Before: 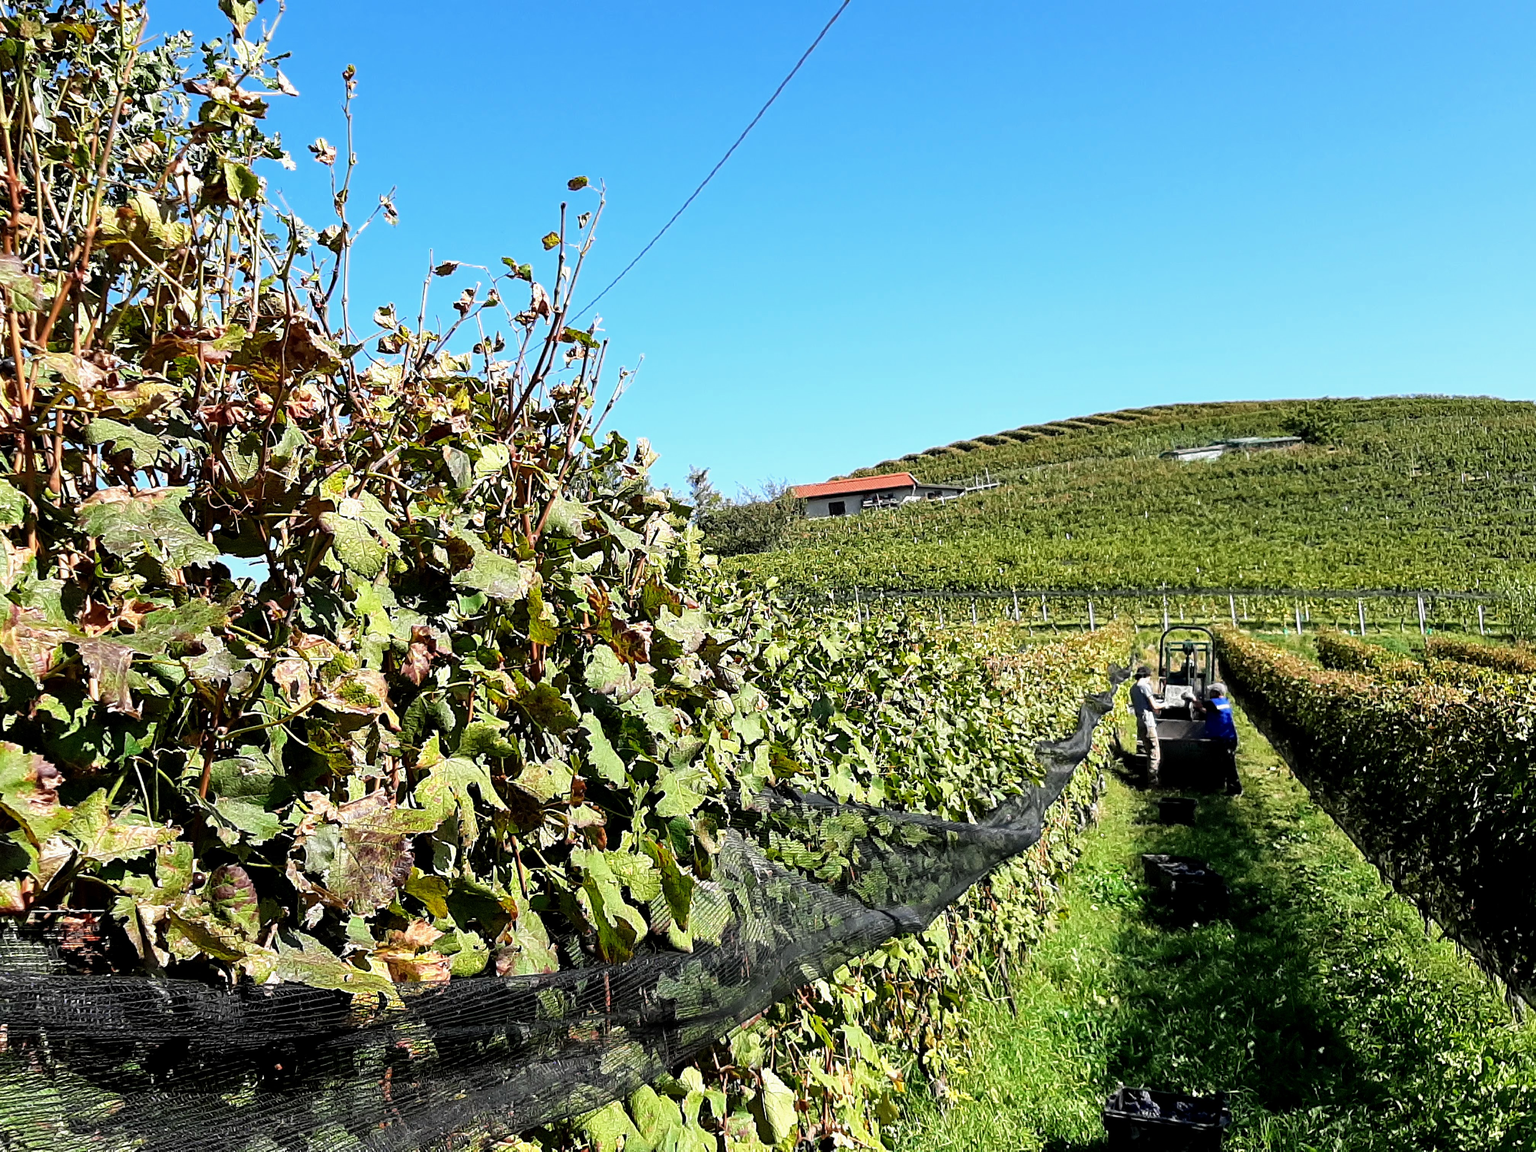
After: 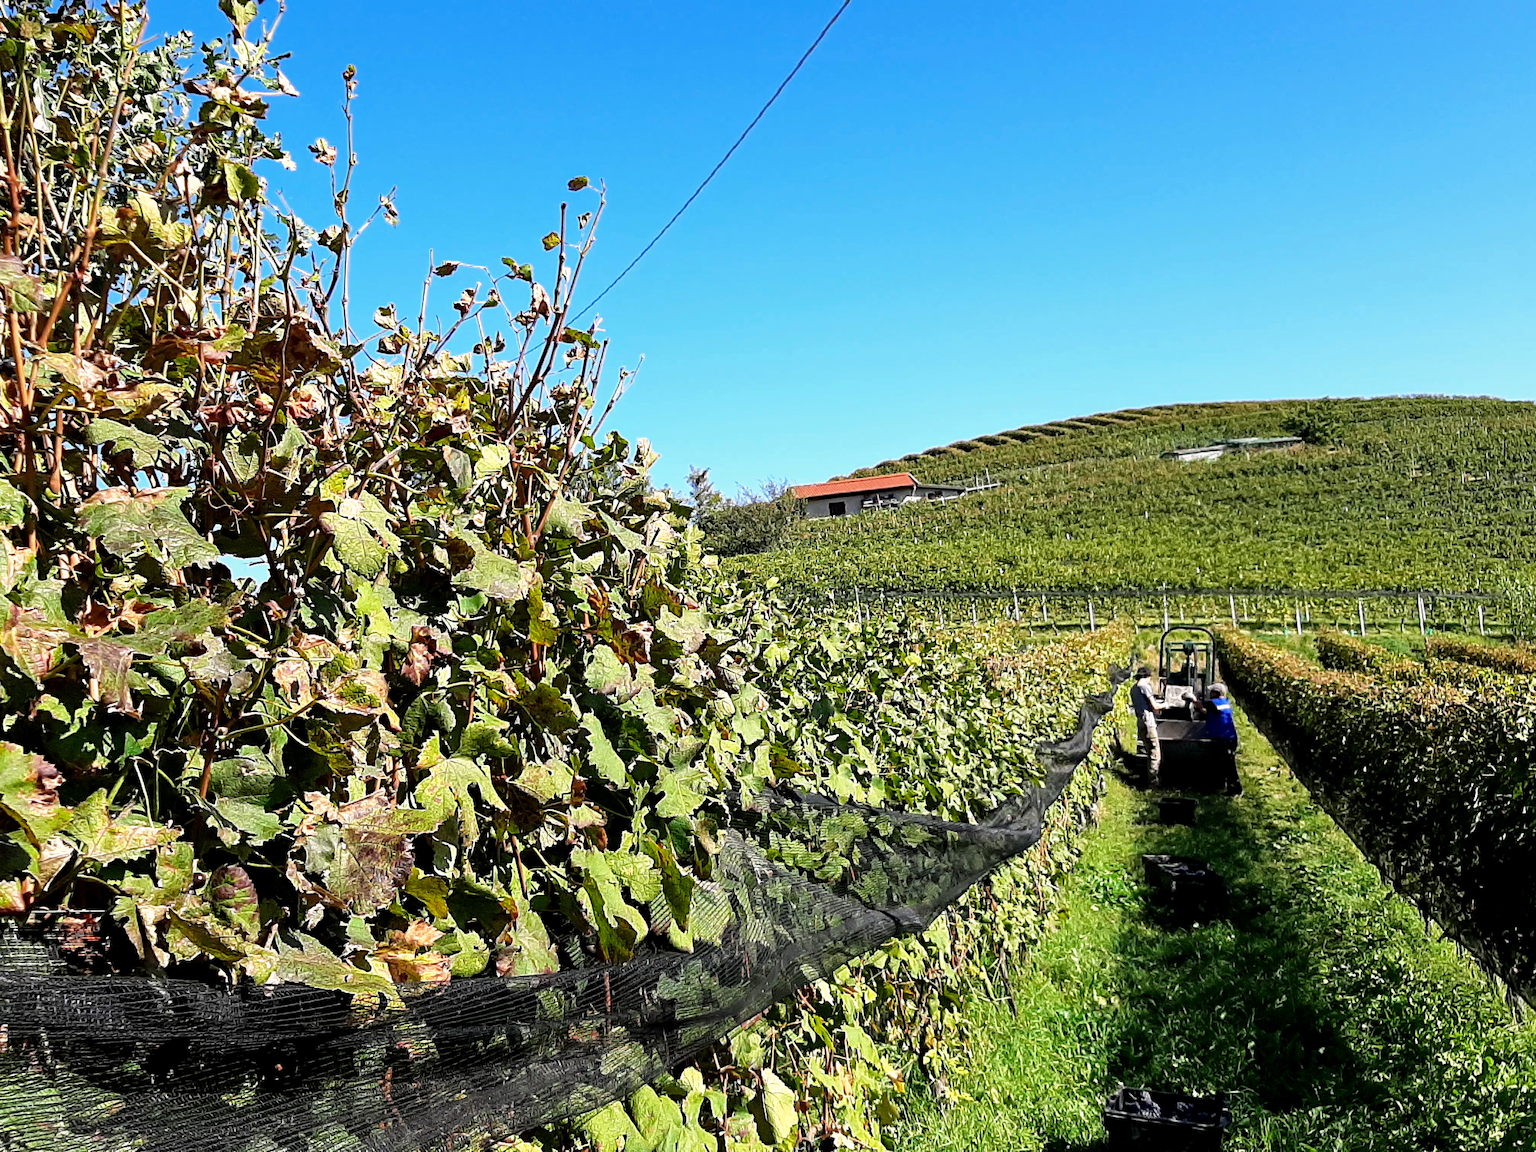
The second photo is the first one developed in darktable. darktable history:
haze removal: strength 0.278, distance 0.252, compatibility mode true
